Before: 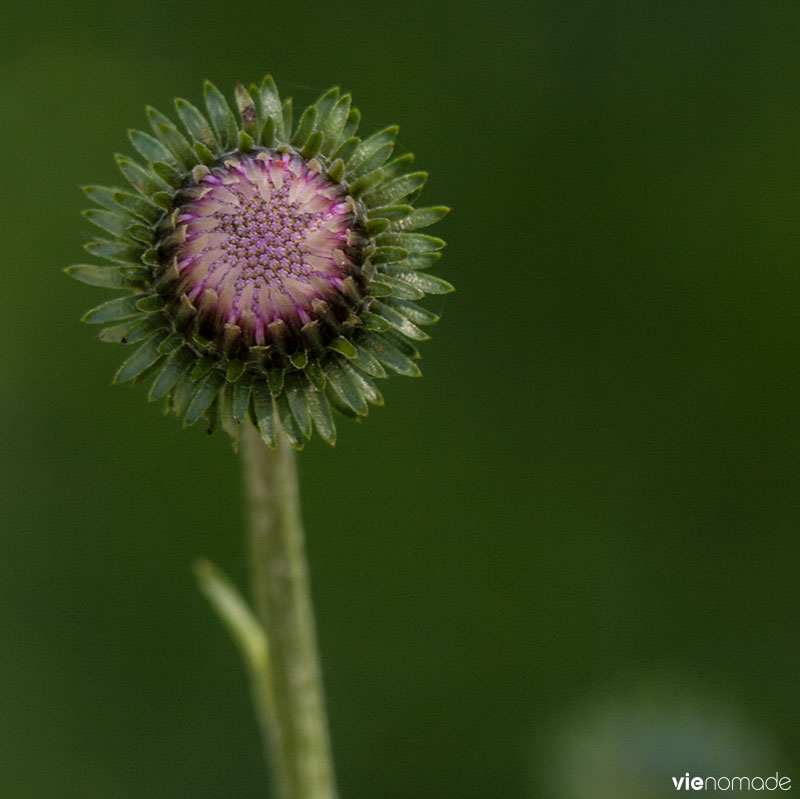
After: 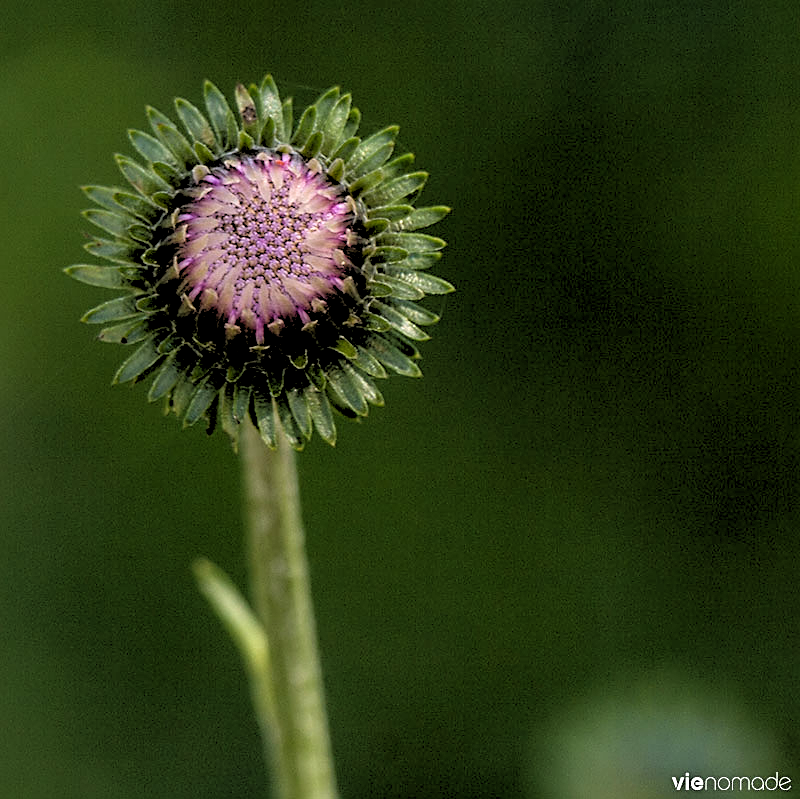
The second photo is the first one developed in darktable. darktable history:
sharpen: on, module defaults
rgb levels: levels [[0.029, 0.461, 0.922], [0, 0.5, 1], [0, 0.5, 1]]
exposure: black level correction 0.001, exposure 0.5 EV, compensate exposure bias true, compensate highlight preservation false
